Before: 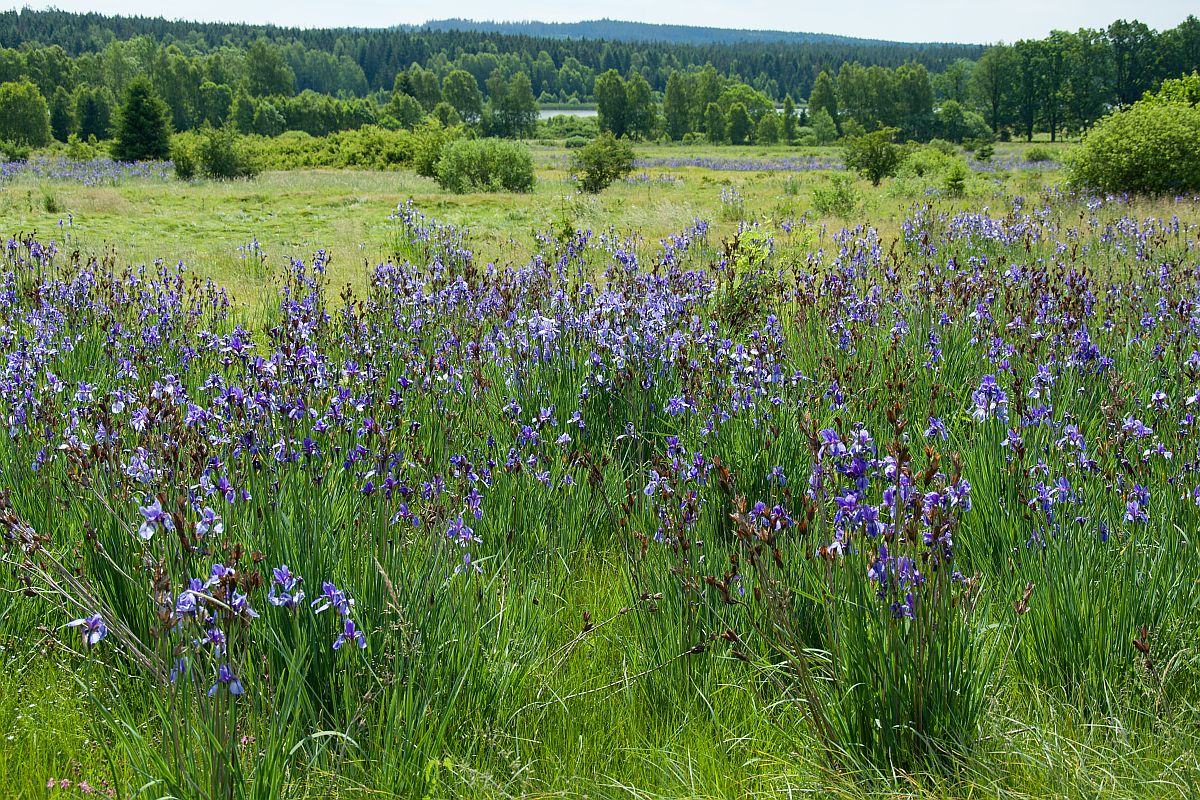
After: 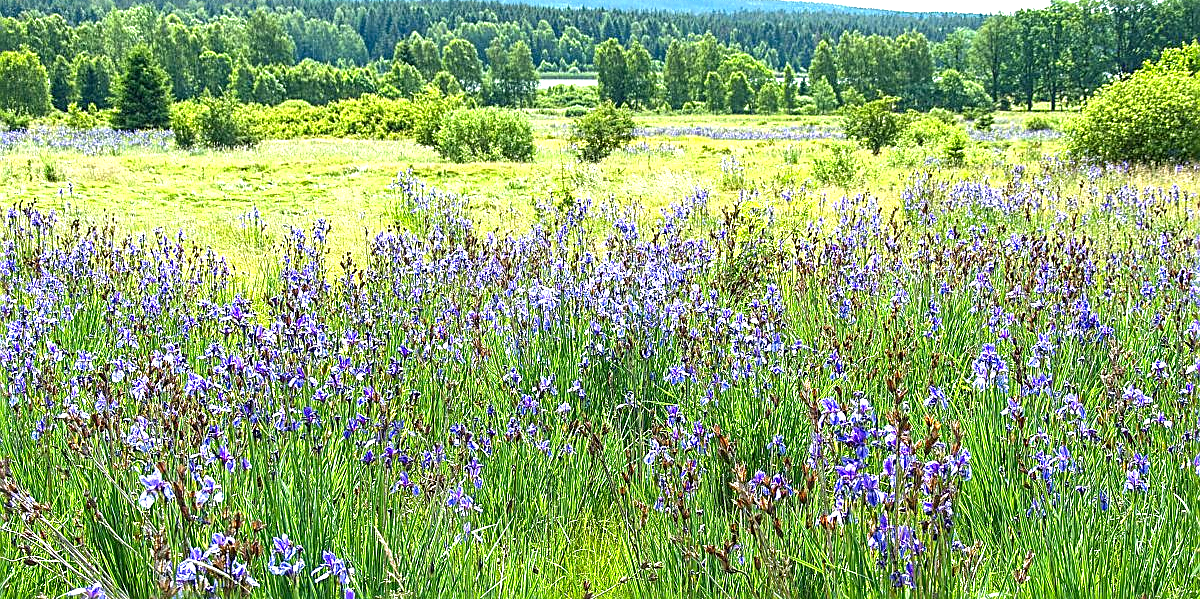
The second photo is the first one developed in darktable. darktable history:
exposure: black level correction 0, exposure 1.692 EV, compensate highlight preservation false
crop: top 3.953%, bottom 21.096%
local contrast: on, module defaults
shadows and highlights: radius 120.79, shadows 21.96, white point adjustment -9.61, highlights -13.47, soften with gaussian
sharpen: radius 2.557, amount 0.639
